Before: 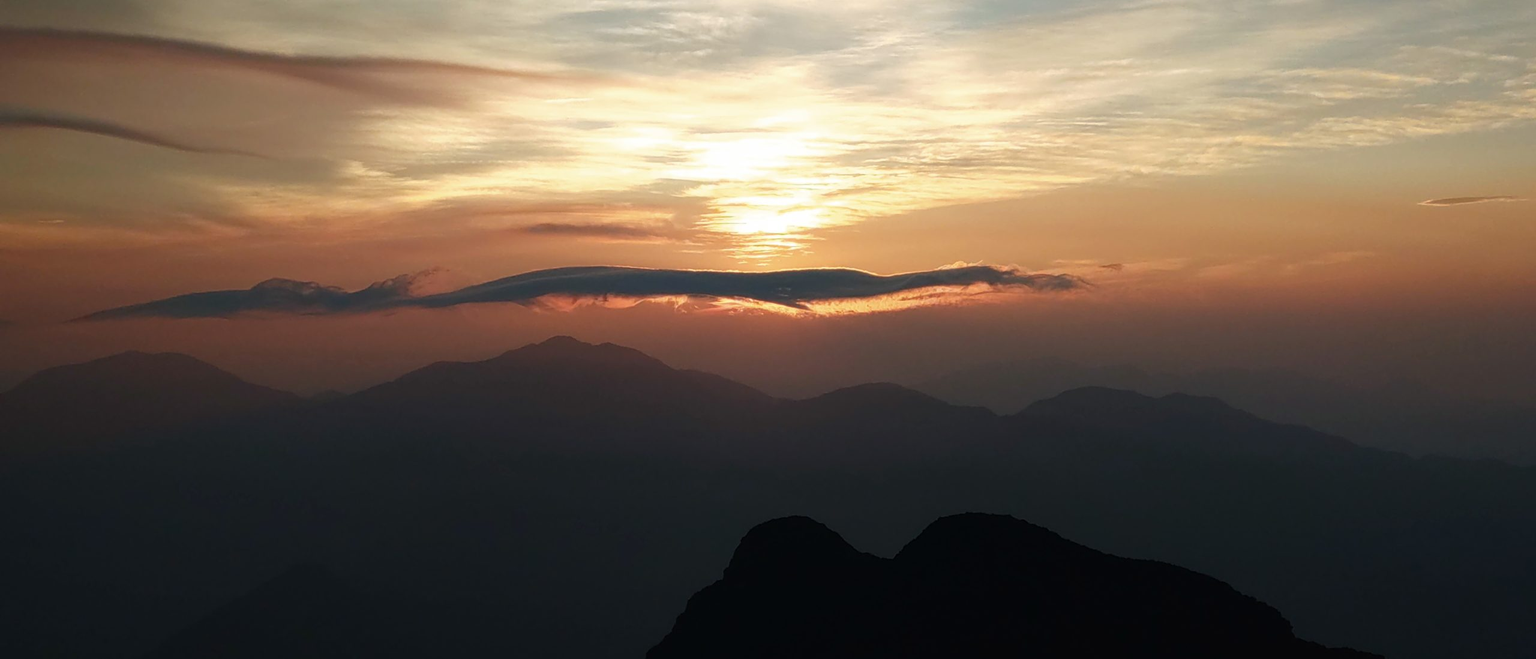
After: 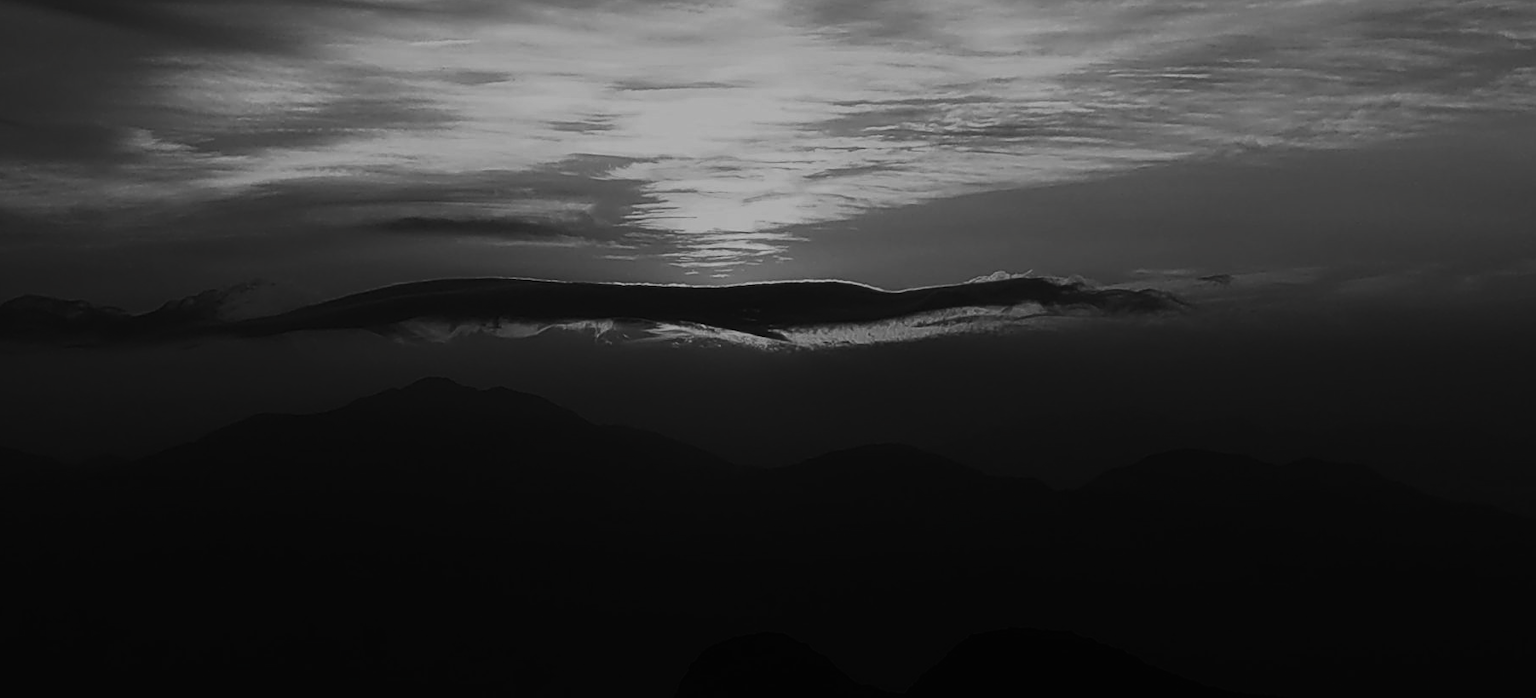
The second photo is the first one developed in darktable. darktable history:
crop and rotate: left 16.652%, top 10.701%, right 12.899%, bottom 14.615%
exposure: black level correction -0.015, exposure -0.519 EV, compensate exposure bias true, compensate highlight preservation false
contrast brightness saturation: contrast -0.037, brightness -0.592, saturation -0.997
sharpen: on, module defaults
